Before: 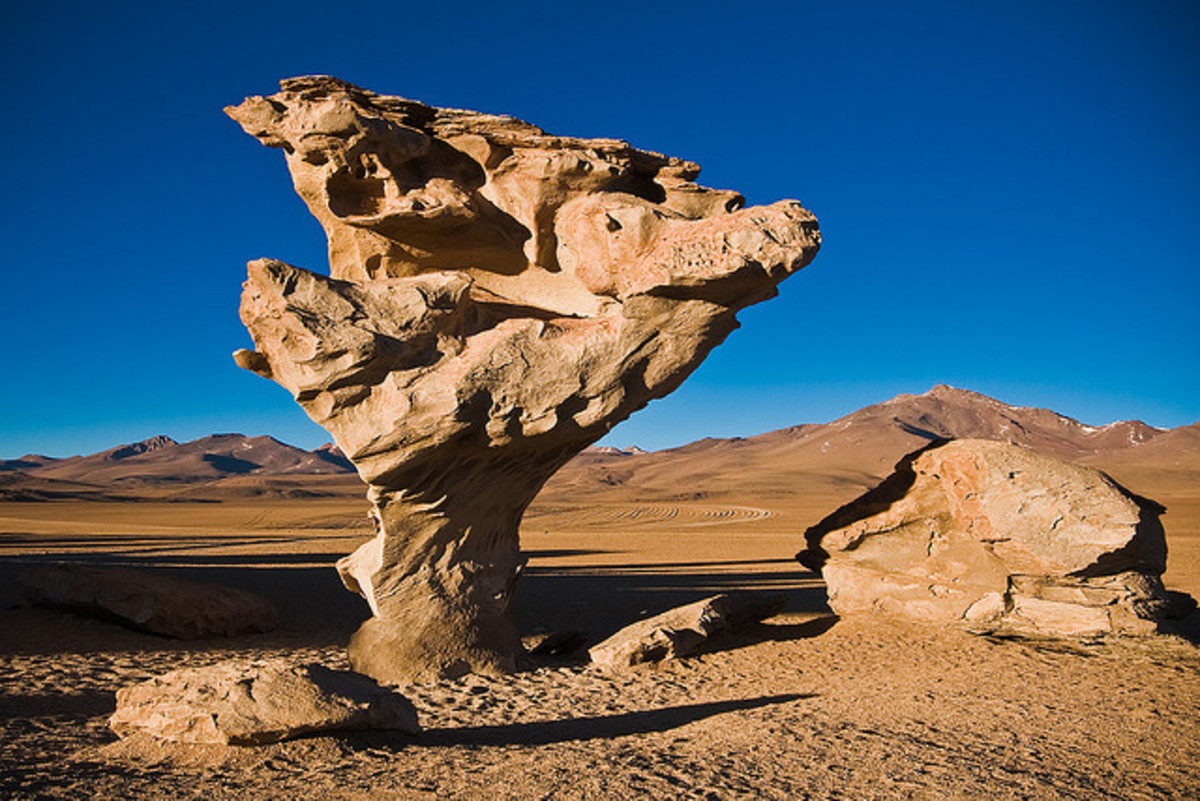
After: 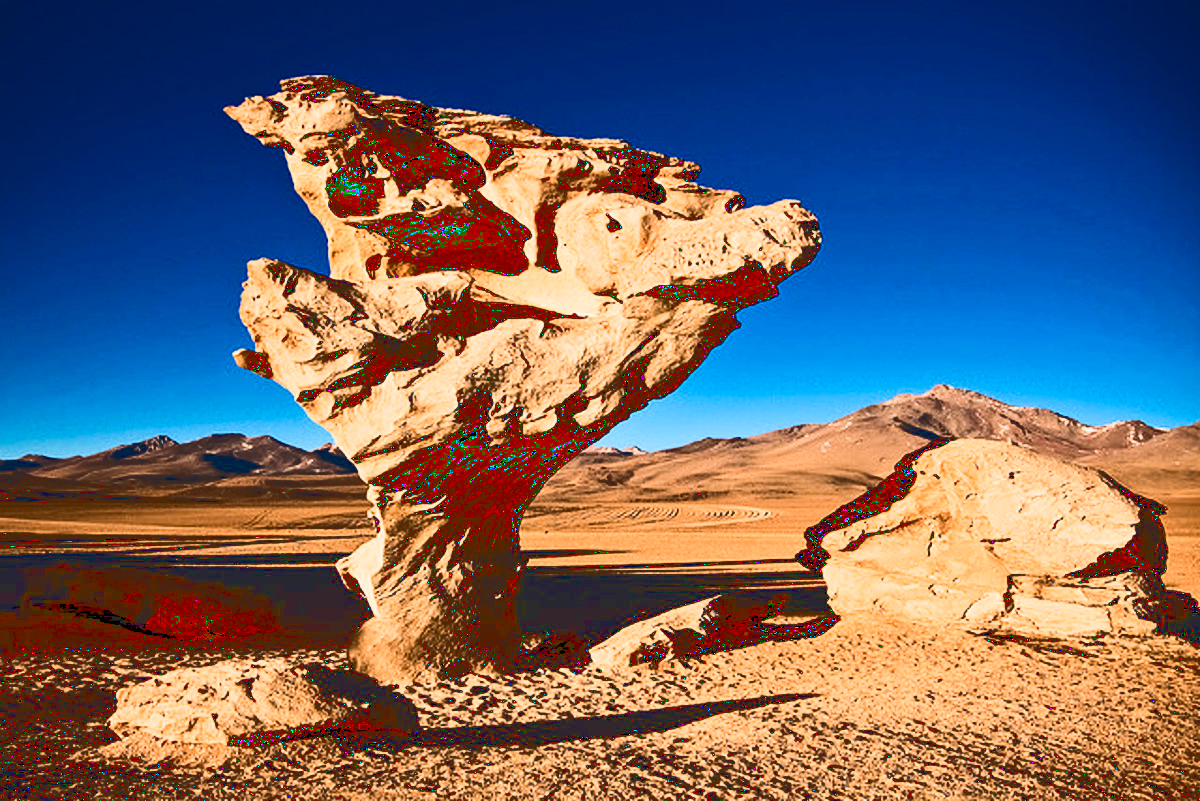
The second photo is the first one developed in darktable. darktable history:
exposure: compensate highlight preservation false
levels: black 0.024%
tone curve: curves: ch0 [(0, 0) (0.003, 0.178) (0.011, 0.177) (0.025, 0.177) (0.044, 0.178) (0.069, 0.178) (0.1, 0.18) (0.136, 0.183) (0.177, 0.199) (0.224, 0.227) (0.277, 0.278) (0.335, 0.357) (0.399, 0.449) (0.468, 0.546) (0.543, 0.65) (0.623, 0.724) (0.709, 0.804) (0.801, 0.868) (0.898, 0.921) (1, 1)]
color zones: curves: ch2 [(0, 0.5) (0.143, 0.5) (0.286, 0.416) (0.429, 0.5) (0.571, 0.5) (0.714, 0.5) (0.857, 0.5) (1, 0.5)]
contrast brightness saturation: contrast 0.335, brightness -0.07, saturation 0.167
